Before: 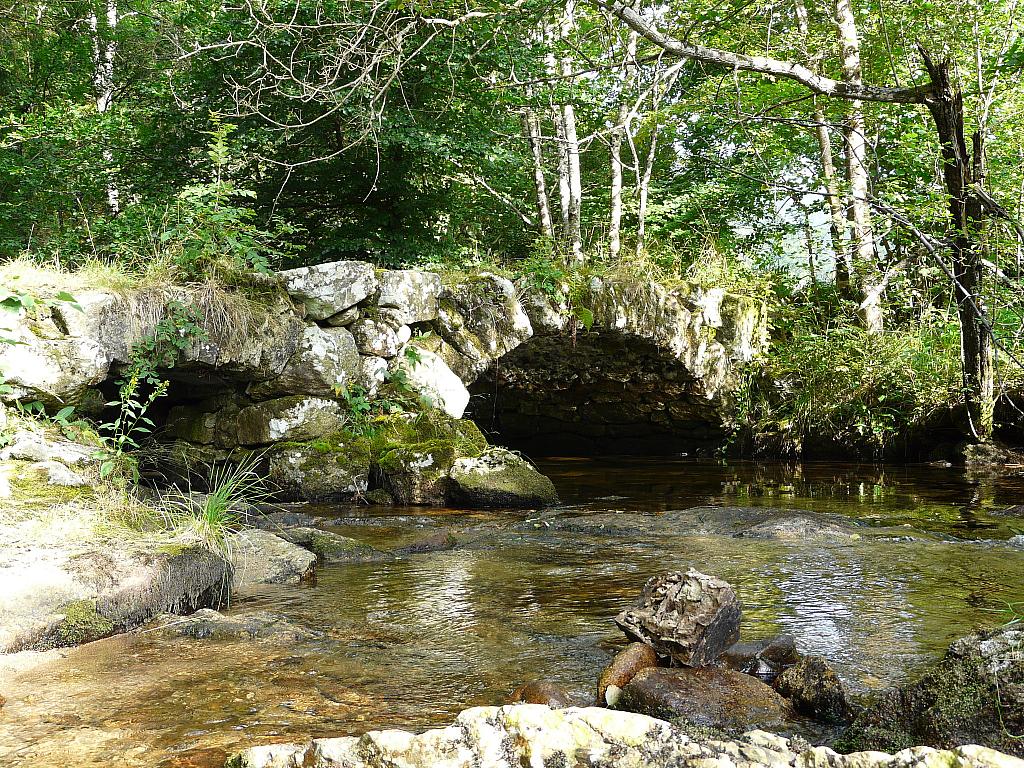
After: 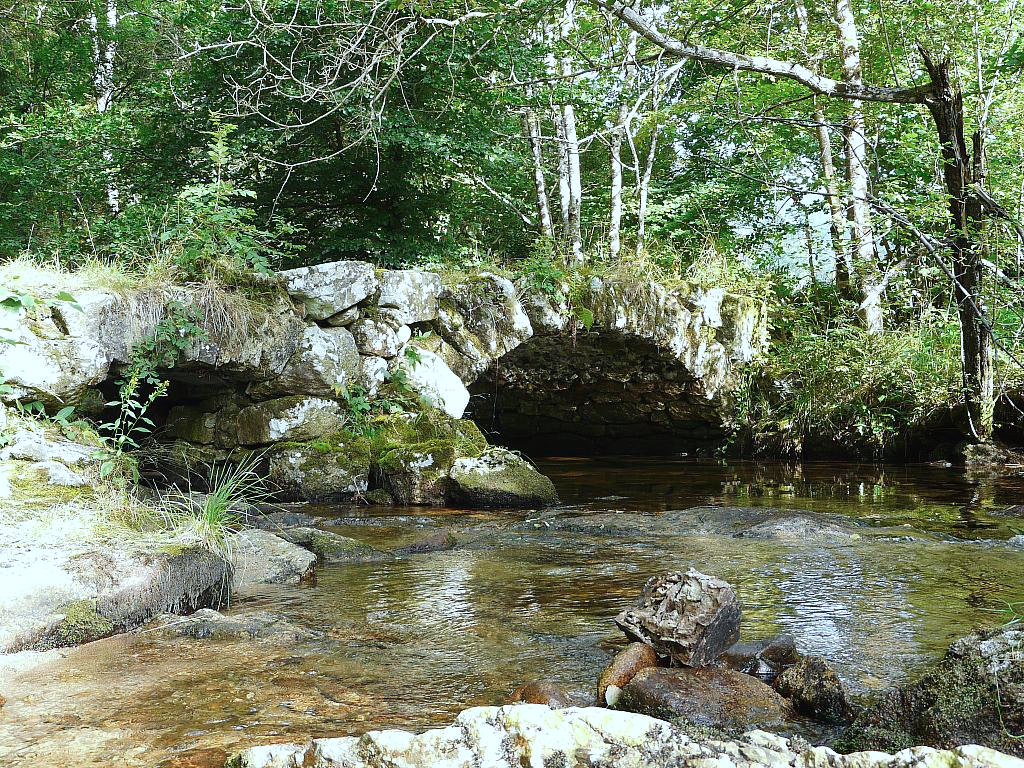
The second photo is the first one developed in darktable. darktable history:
tone curve: curves: ch0 [(0, 0) (0.003, 0.018) (0.011, 0.024) (0.025, 0.038) (0.044, 0.067) (0.069, 0.098) (0.1, 0.13) (0.136, 0.165) (0.177, 0.205) (0.224, 0.249) (0.277, 0.304) (0.335, 0.365) (0.399, 0.432) (0.468, 0.505) (0.543, 0.579) (0.623, 0.652) (0.709, 0.725) (0.801, 0.802) (0.898, 0.876) (1, 1)], preserve colors none
color correction: highlights a* -3.79, highlights b* -11
